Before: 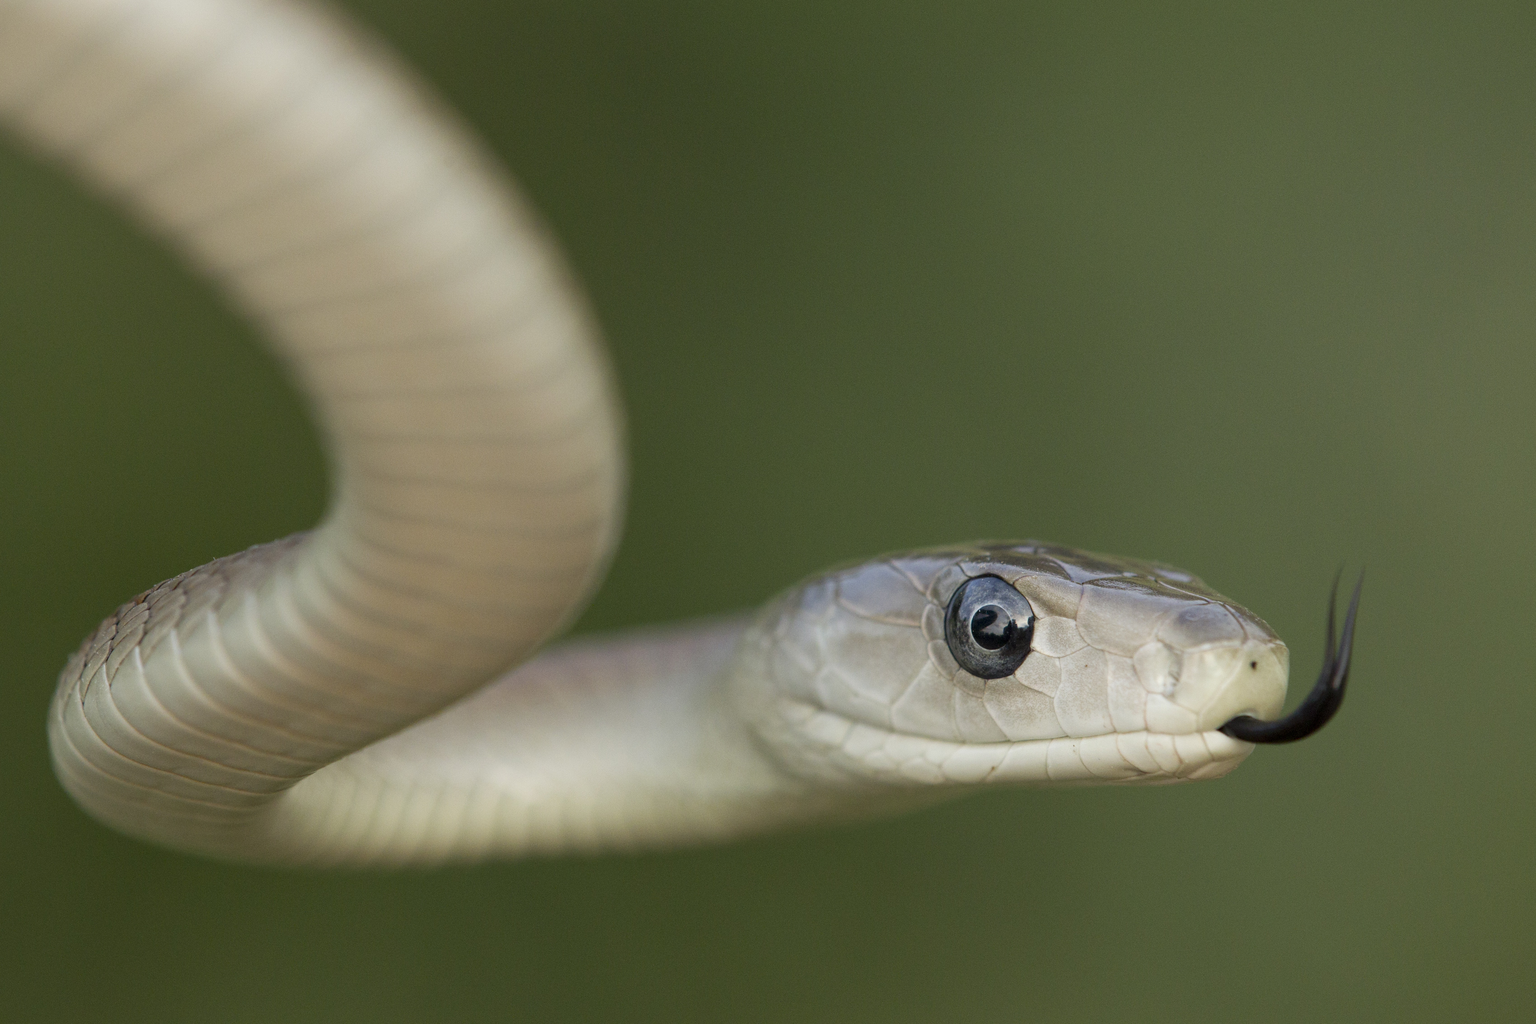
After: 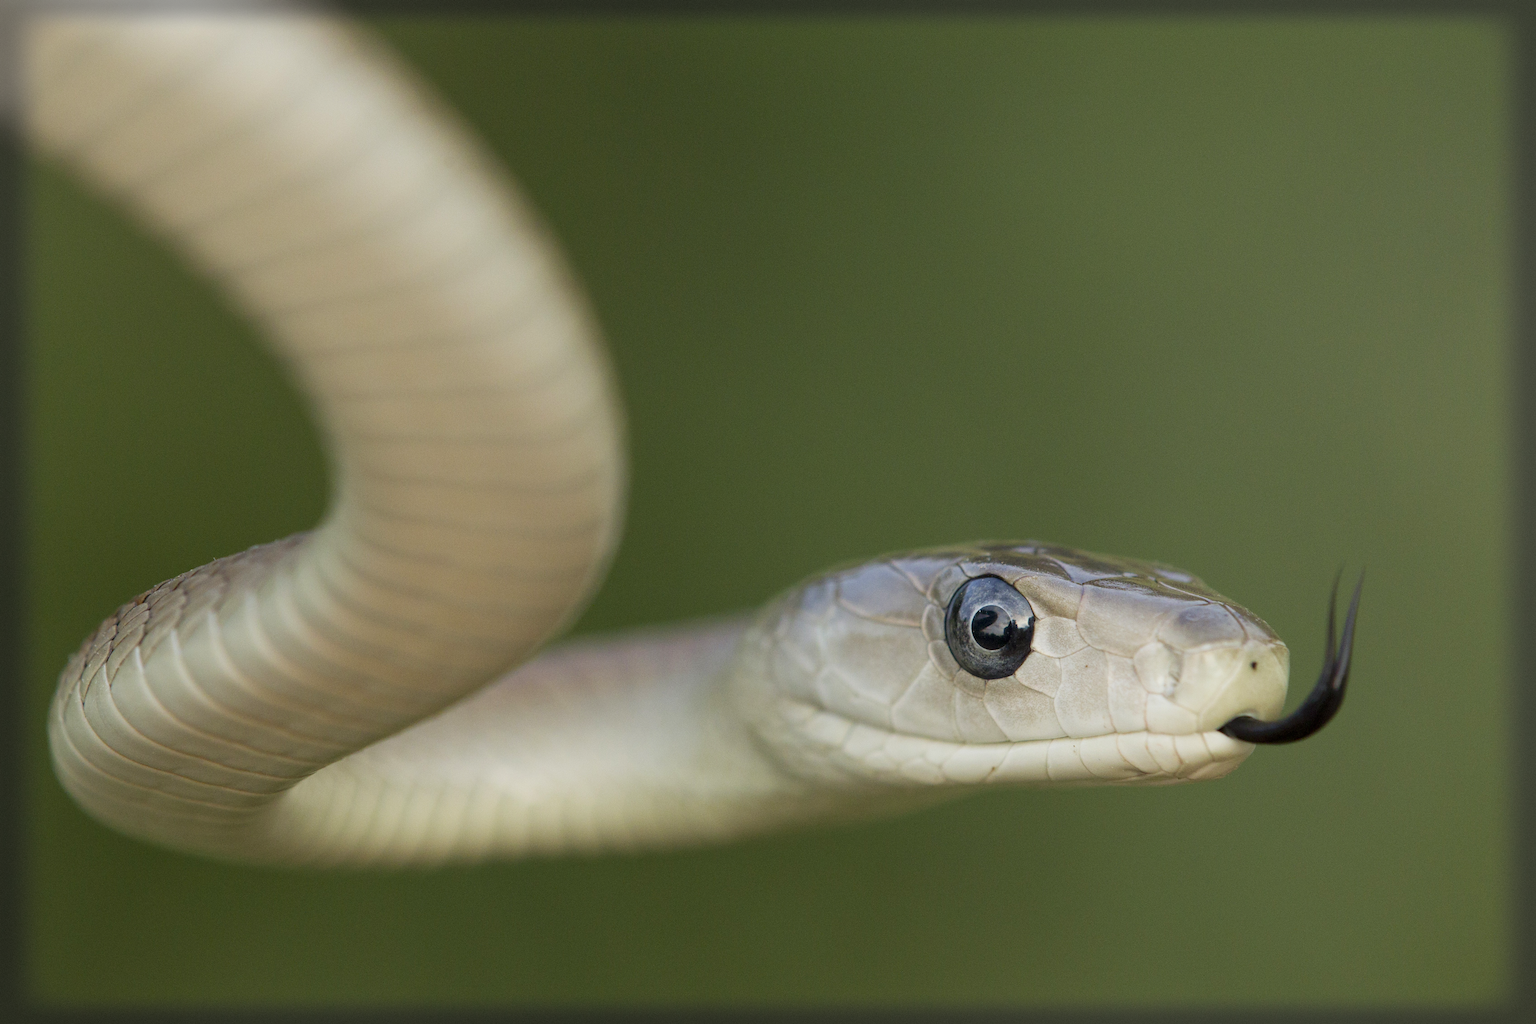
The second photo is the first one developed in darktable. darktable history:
tone curve: curves: ch0 [(0, 0) (0.822, 0.825) (0.994, 0.955)]; ch1 [(0, 0) (0.226, 0.261) (0.383, 0.397) (0.46, 0.46) (0.498, 0.479) (0.524, 0.523) (0.578, 0.575) (1, 1)]; ch2 [(0, 0) (0.438, 0.456) (0.5, 0.498) (0.547, 0.515) (0.597, 0.58) (0.629, 0.603) (1, 1)], preserve colors none
vignetting: fall-off start 93.54%, fall-off radius 5.99%, automatic ratio true, width/height ratio 1.331, shape 0.042, dithering 8-bit output
velvia: strength 14.55%
